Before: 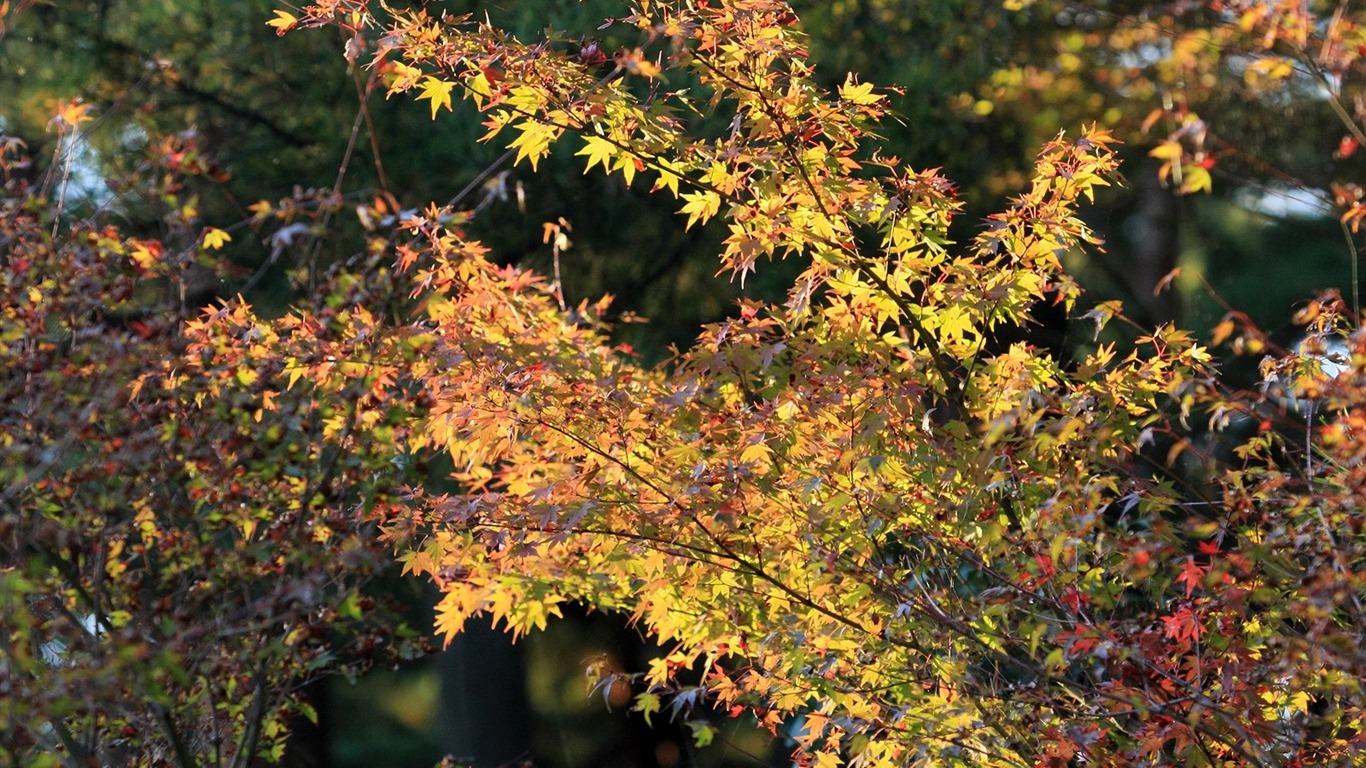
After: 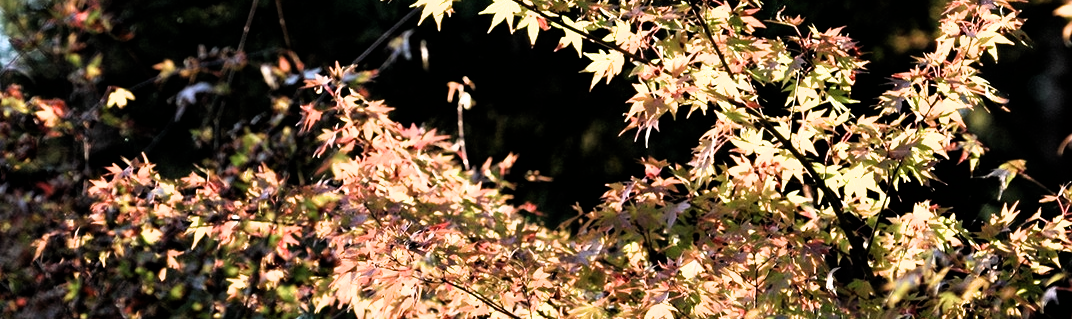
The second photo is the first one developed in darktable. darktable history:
crop: left 7.083%, top 18.375%, right 14.406%, bottom 40.018%
filmic rgb: black relative exposure -8.19 EV, white relative exposure 2.21 EV, hardness 7.08, latitude 86.31%, contrast 1.707, highlights saturation mix -4.34%, shadows ↔ highlights balance -1.91%
